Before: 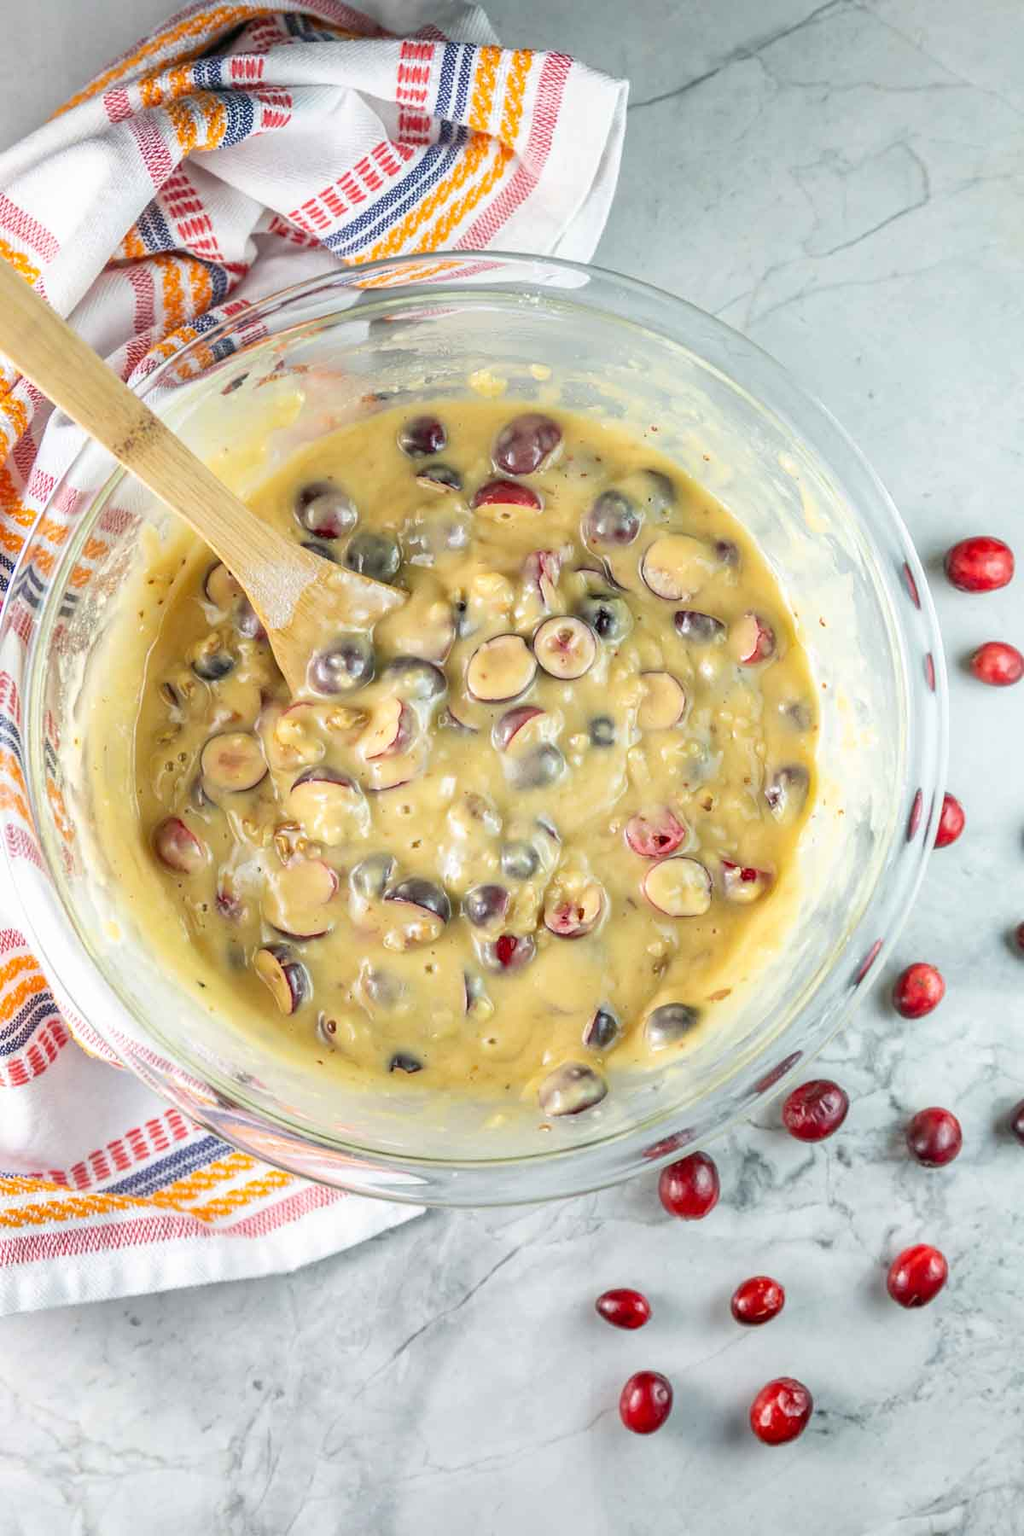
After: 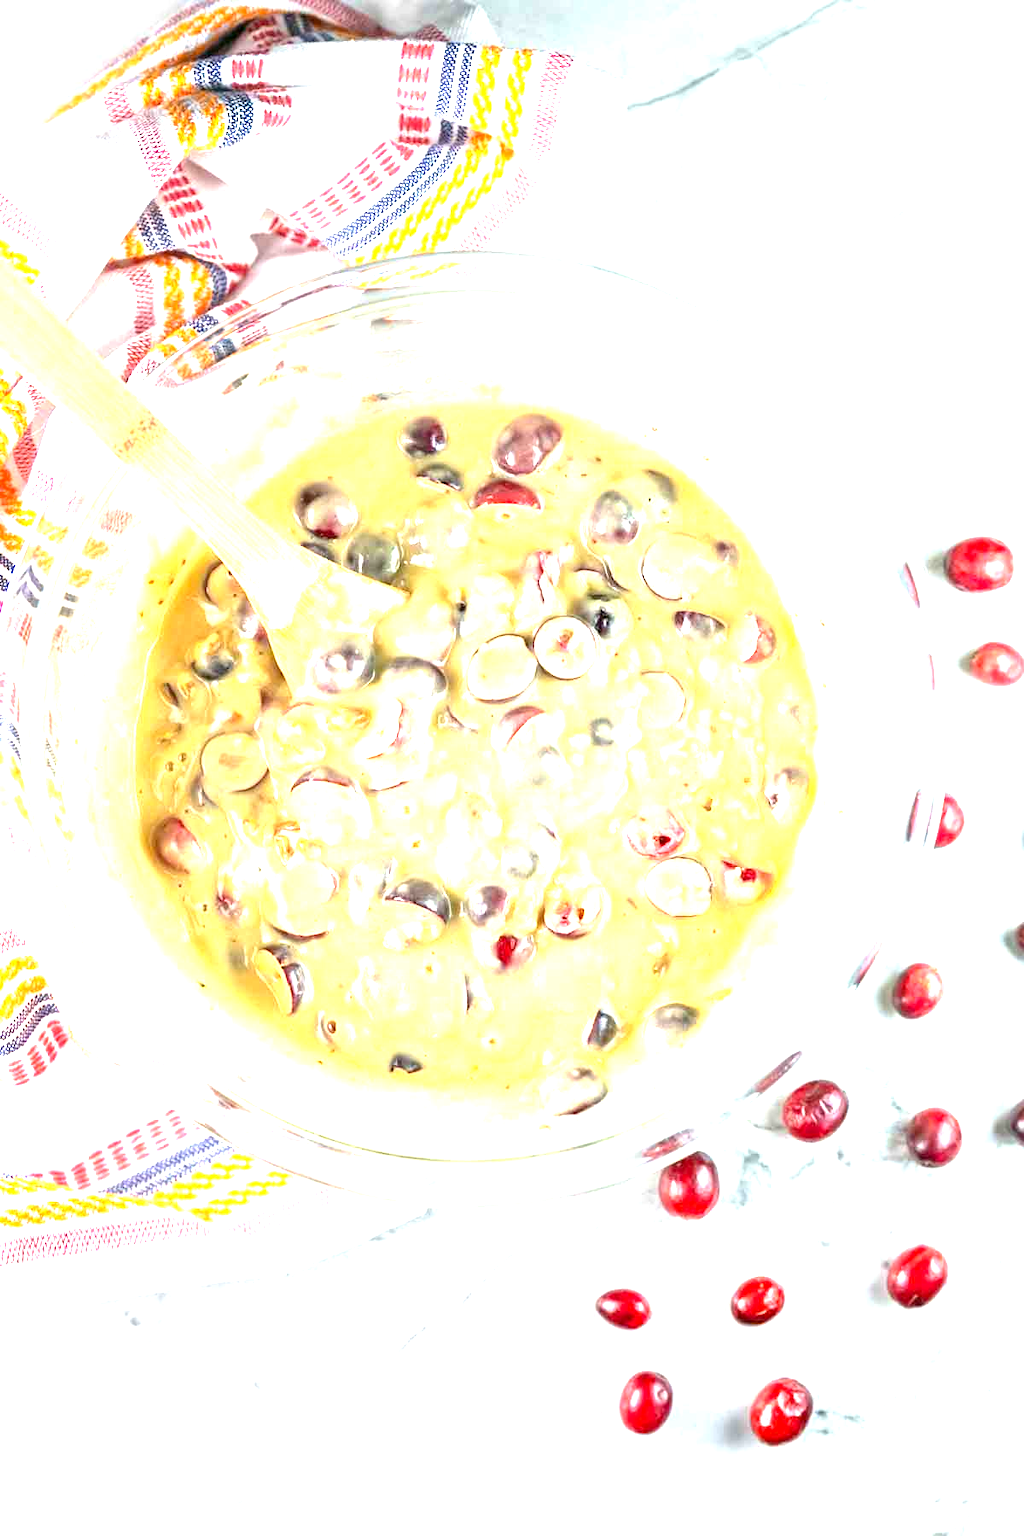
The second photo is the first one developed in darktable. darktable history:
exposure: black level correction 0.001, exposure 1.723 EV, compensate highlight preservation false
